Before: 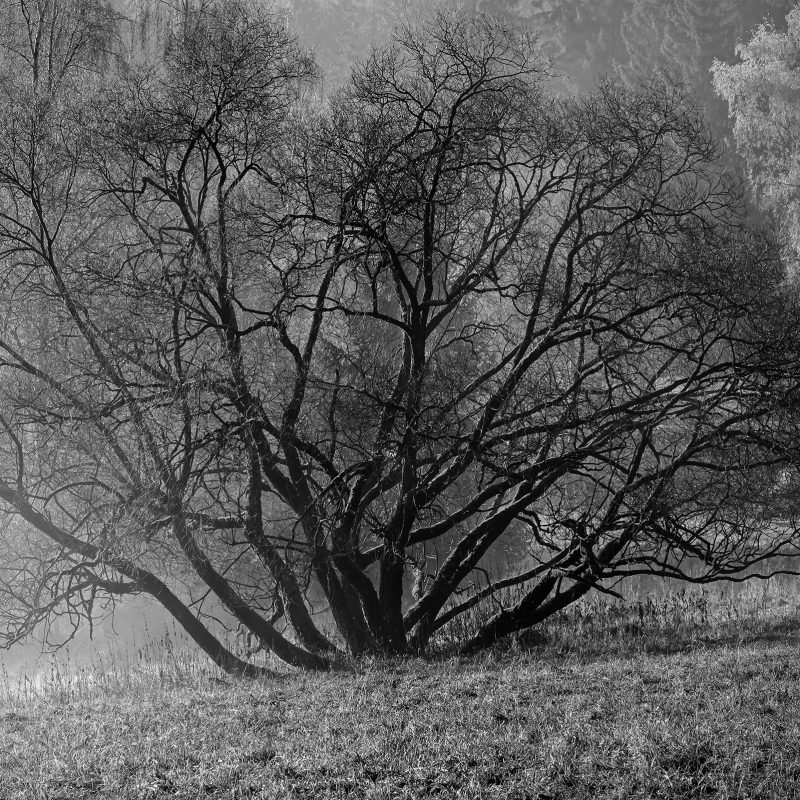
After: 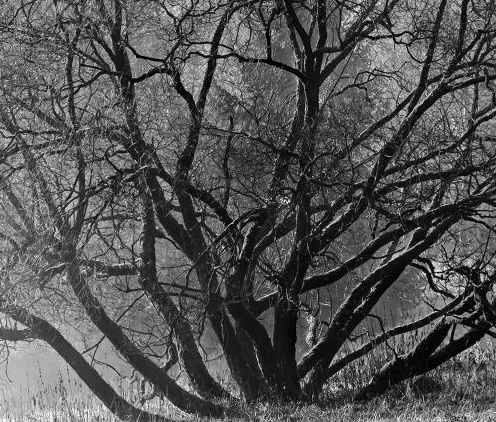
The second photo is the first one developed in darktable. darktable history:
haze removal: compatibility mode true, adaptive false
crop: left 13.3%, top 31.725%, right 24.677%, bottom 15.497%
exposure: black level correction 0, exposure 0.499 EV, compensate exposure bias true, compensate highlight preservation false
